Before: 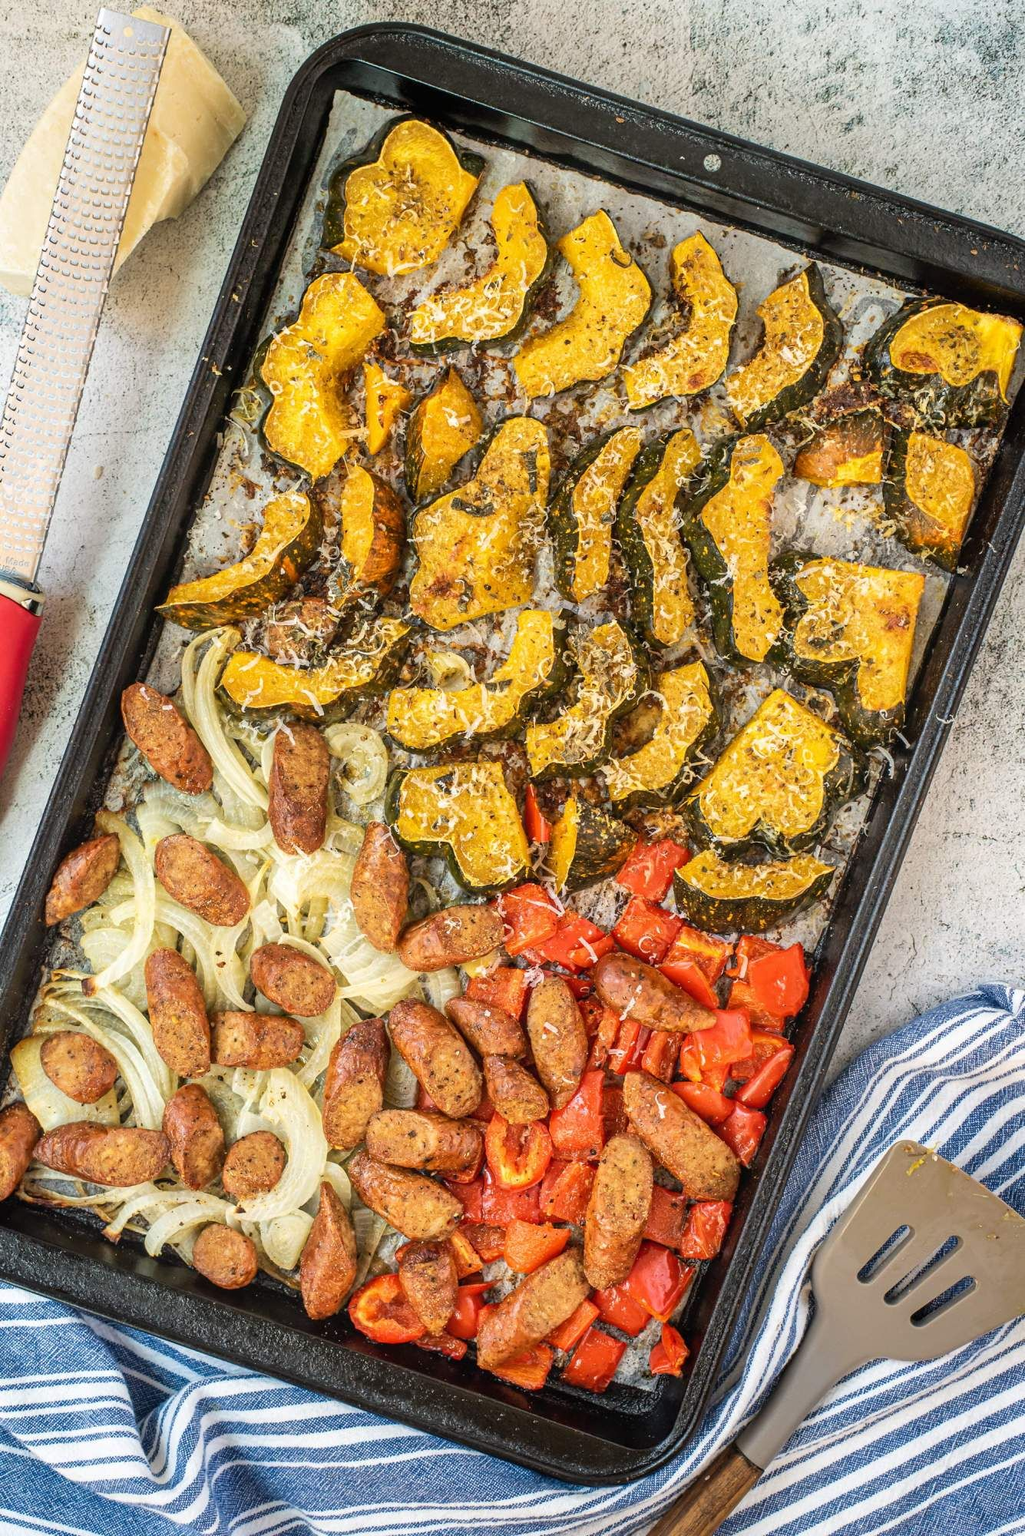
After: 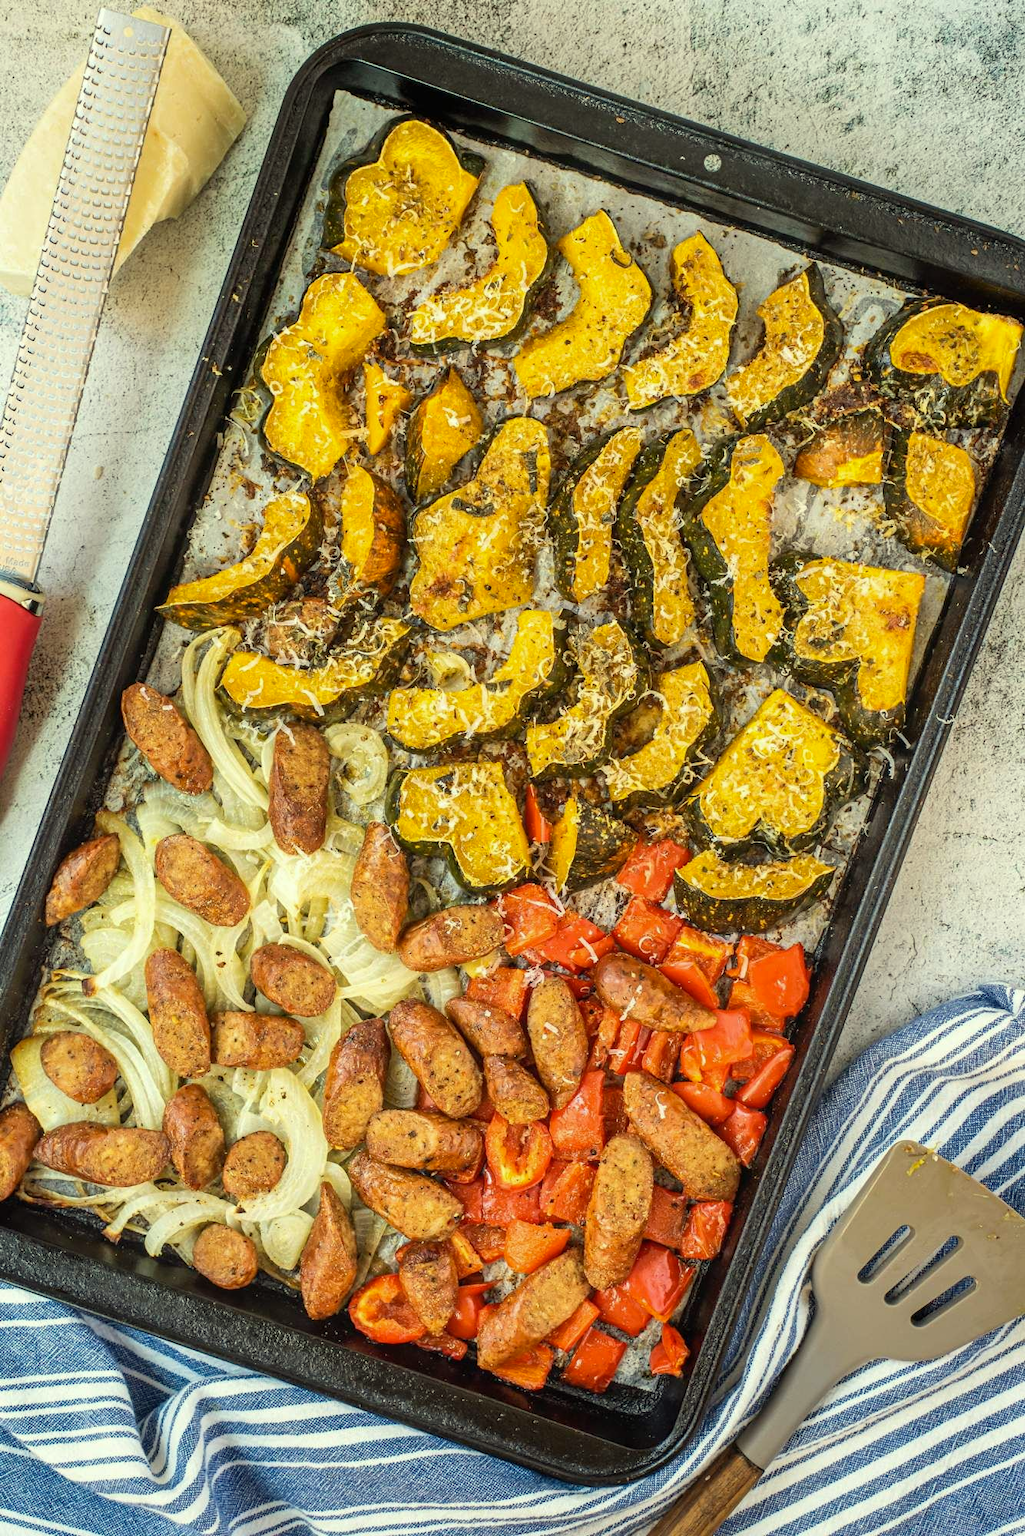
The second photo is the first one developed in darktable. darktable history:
color correction: highlights a* -5.66, highlights b* 10.72
